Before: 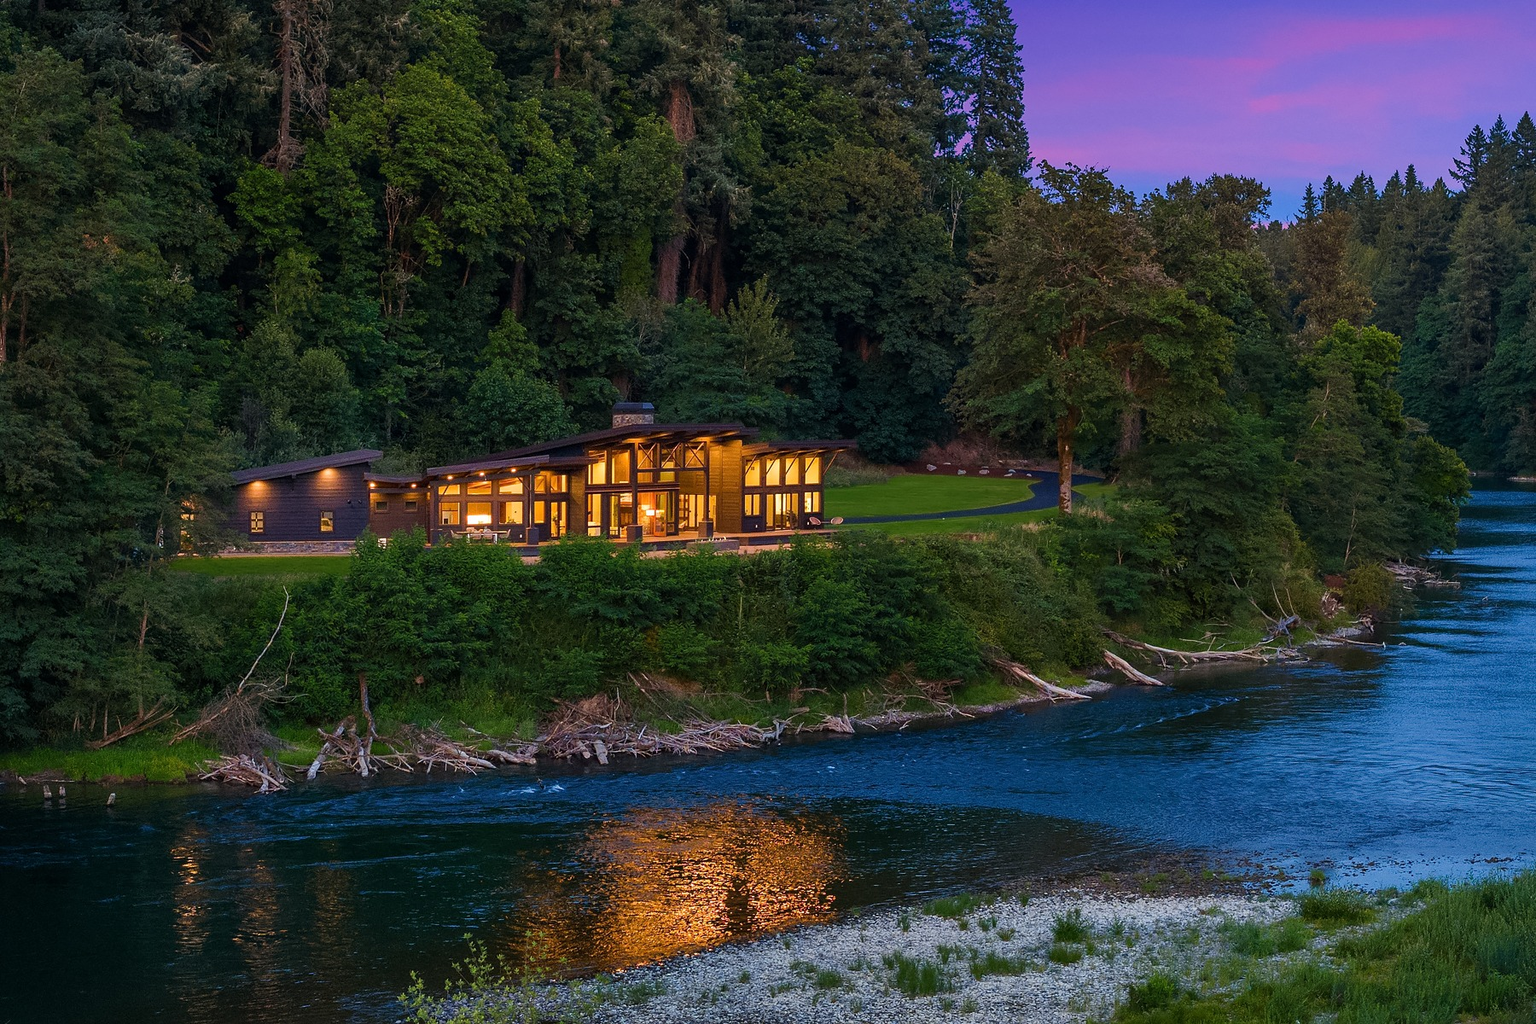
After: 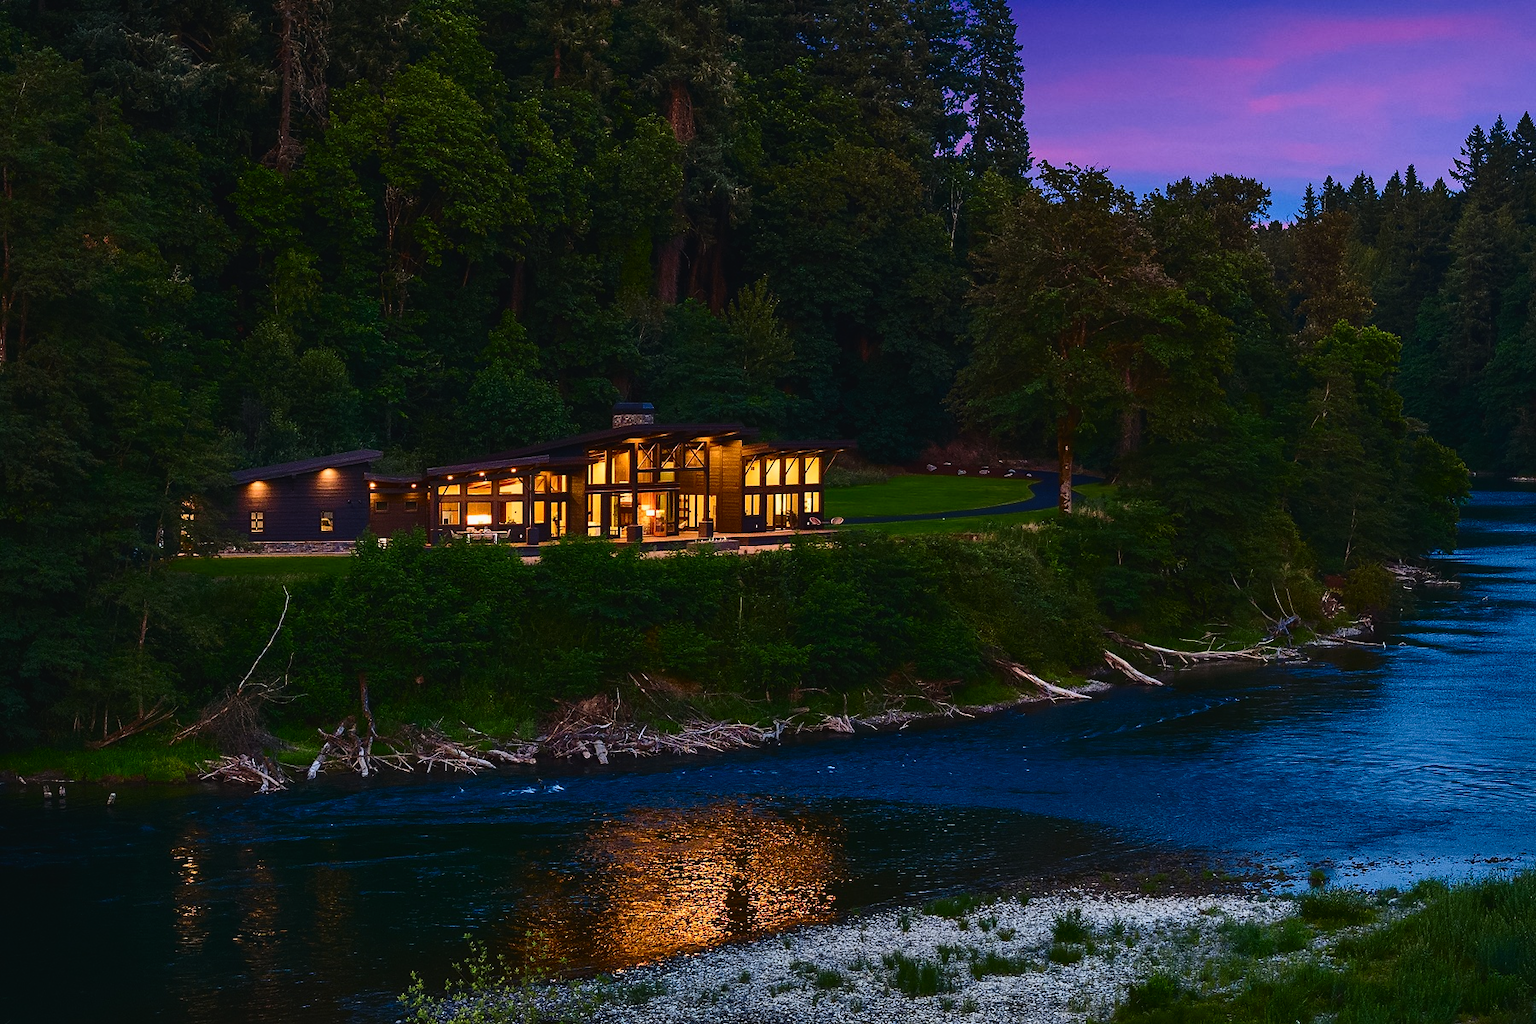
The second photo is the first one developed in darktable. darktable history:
exposure: black level correction -0.014, exposure -0.193 EV, compensate highlight preservation false
contrast brightness saturation: contrast 0.32, brightness -0.08, saturation 0.17
